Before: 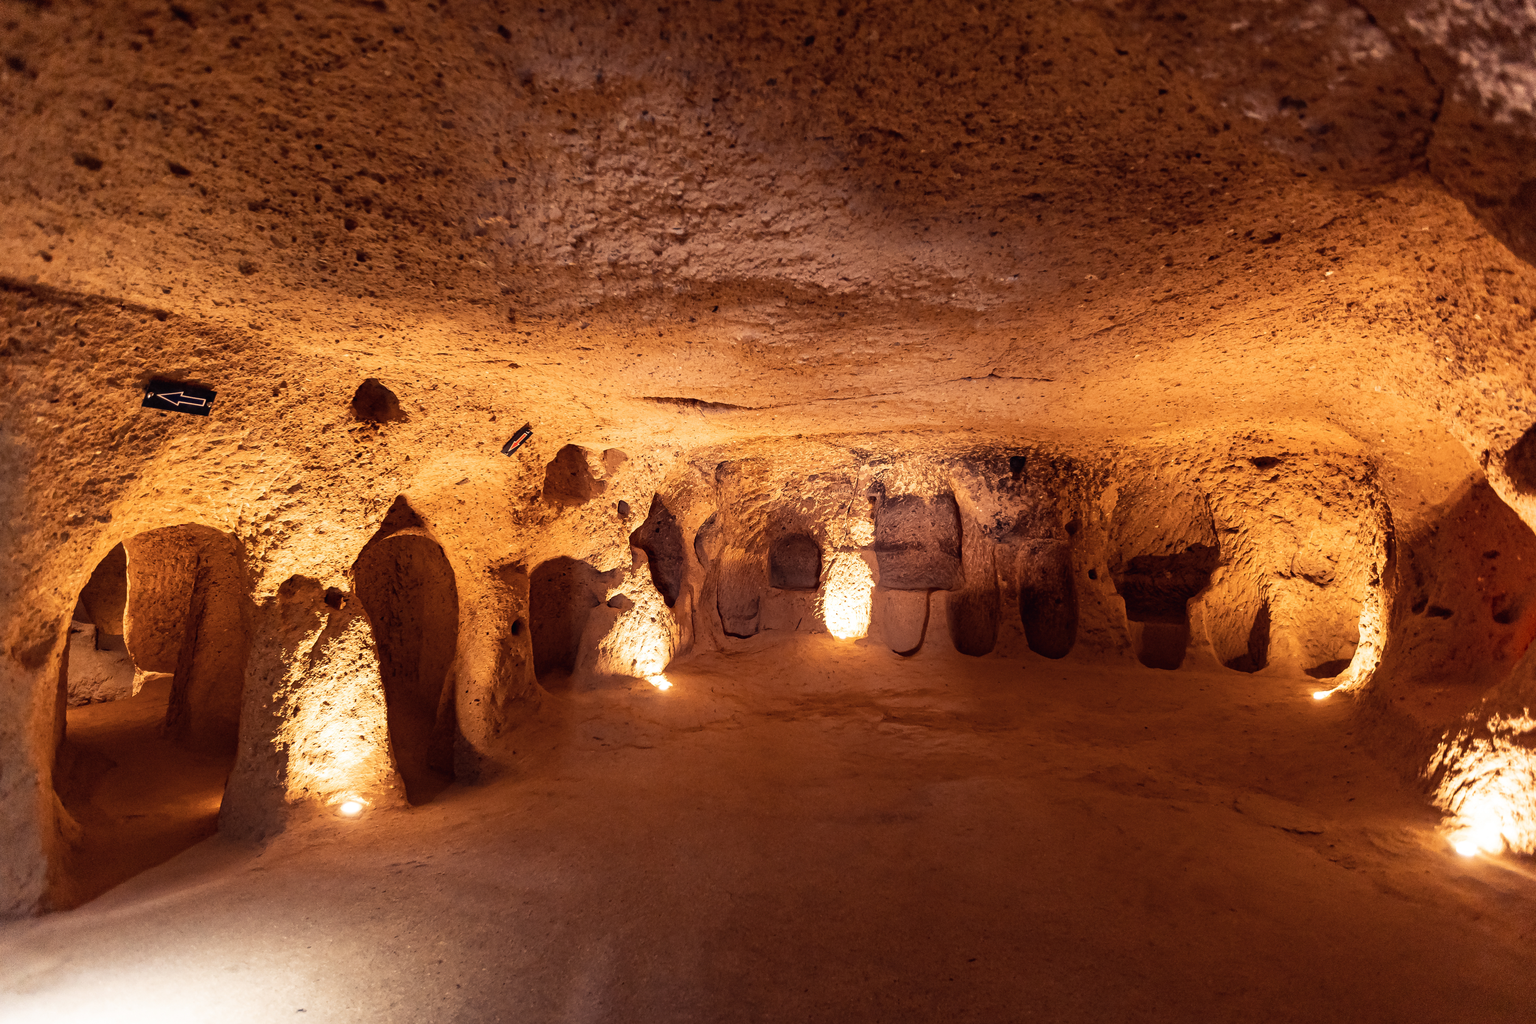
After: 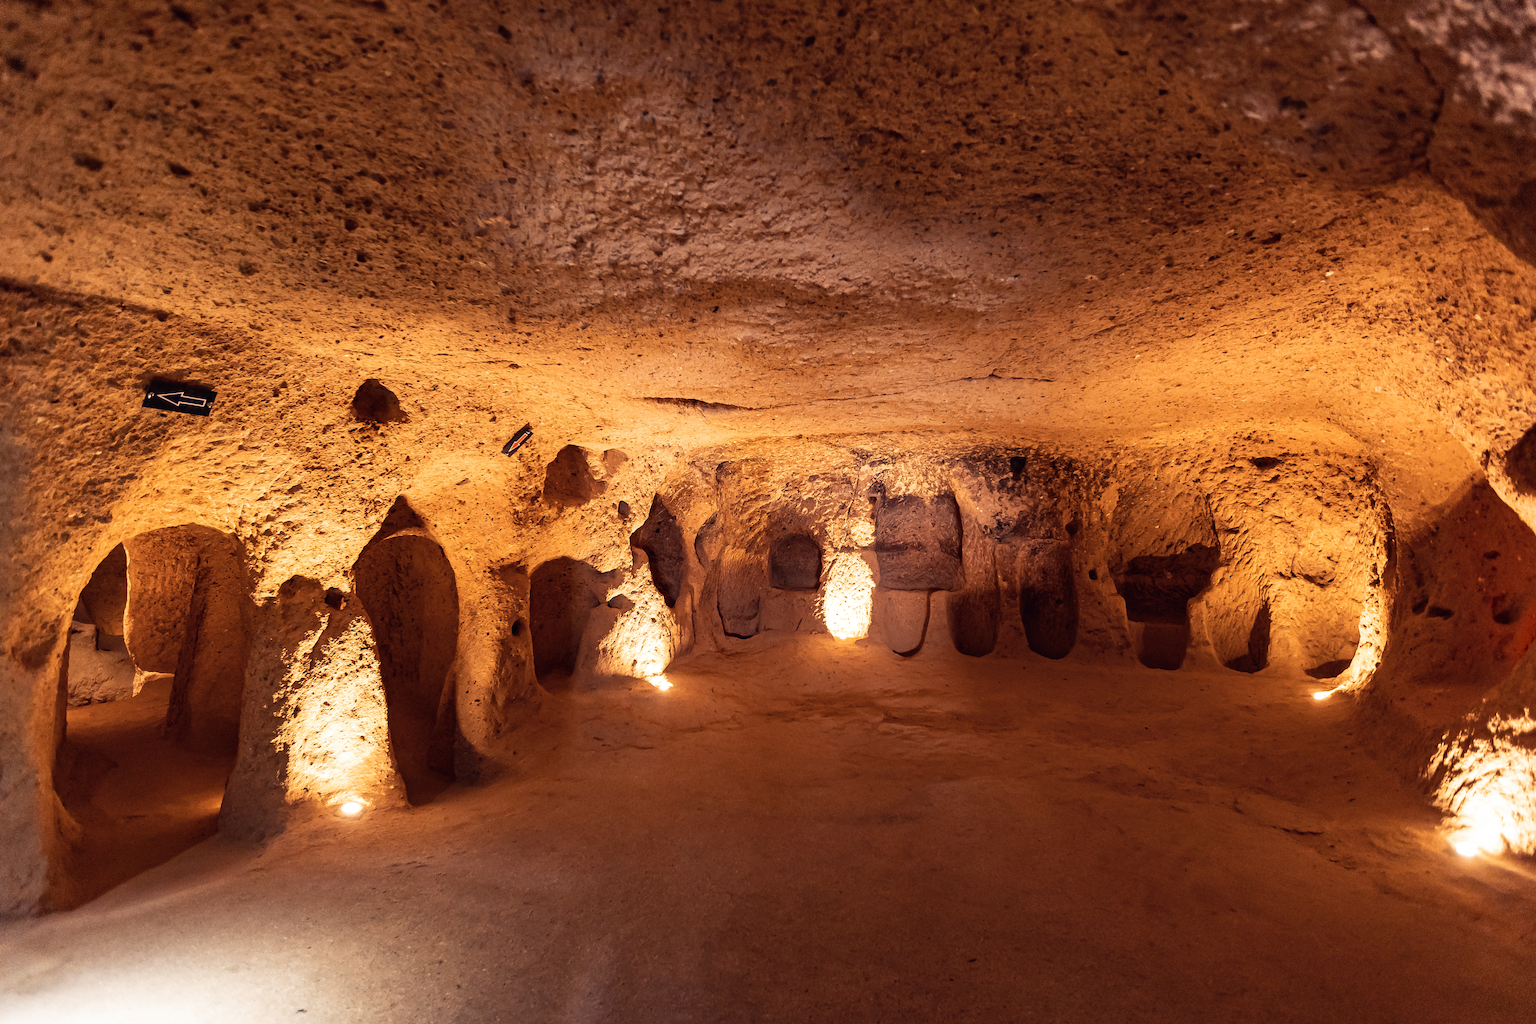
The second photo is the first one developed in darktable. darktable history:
tone equalizer: on, module defaults
shadows and highlights: radius 337.17, shadows 29.01, soften with gaussian
